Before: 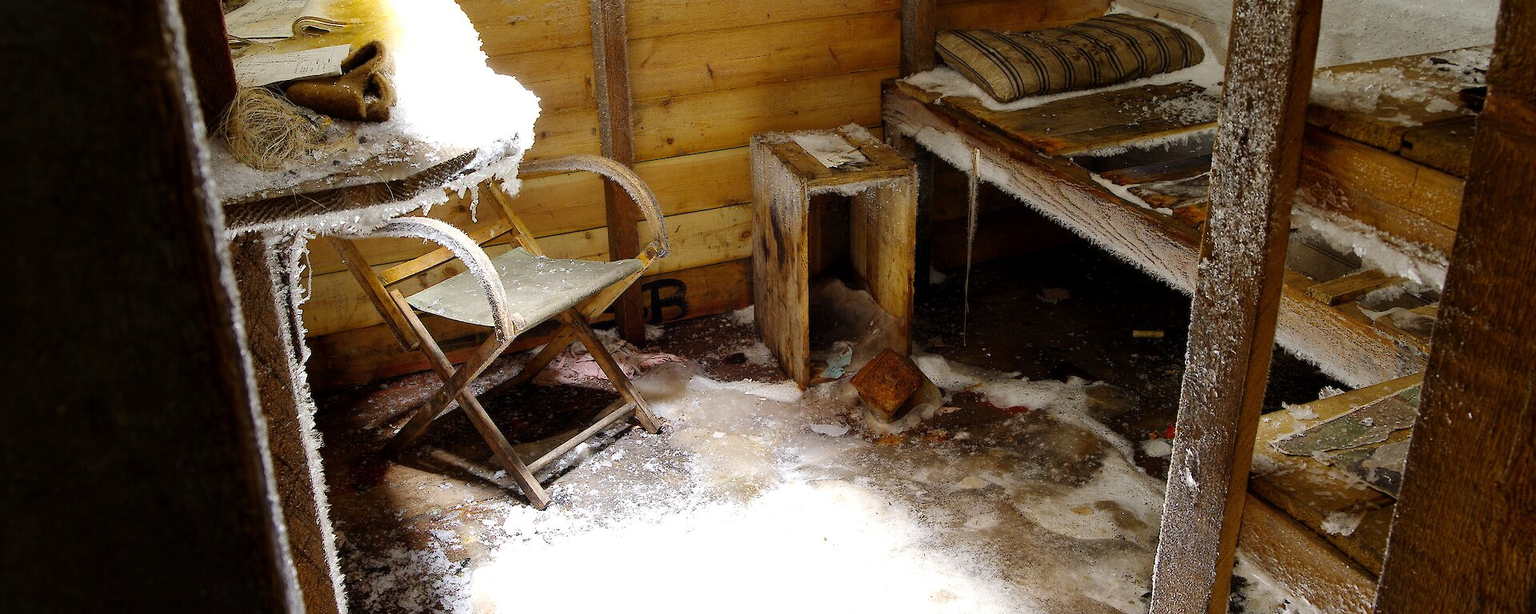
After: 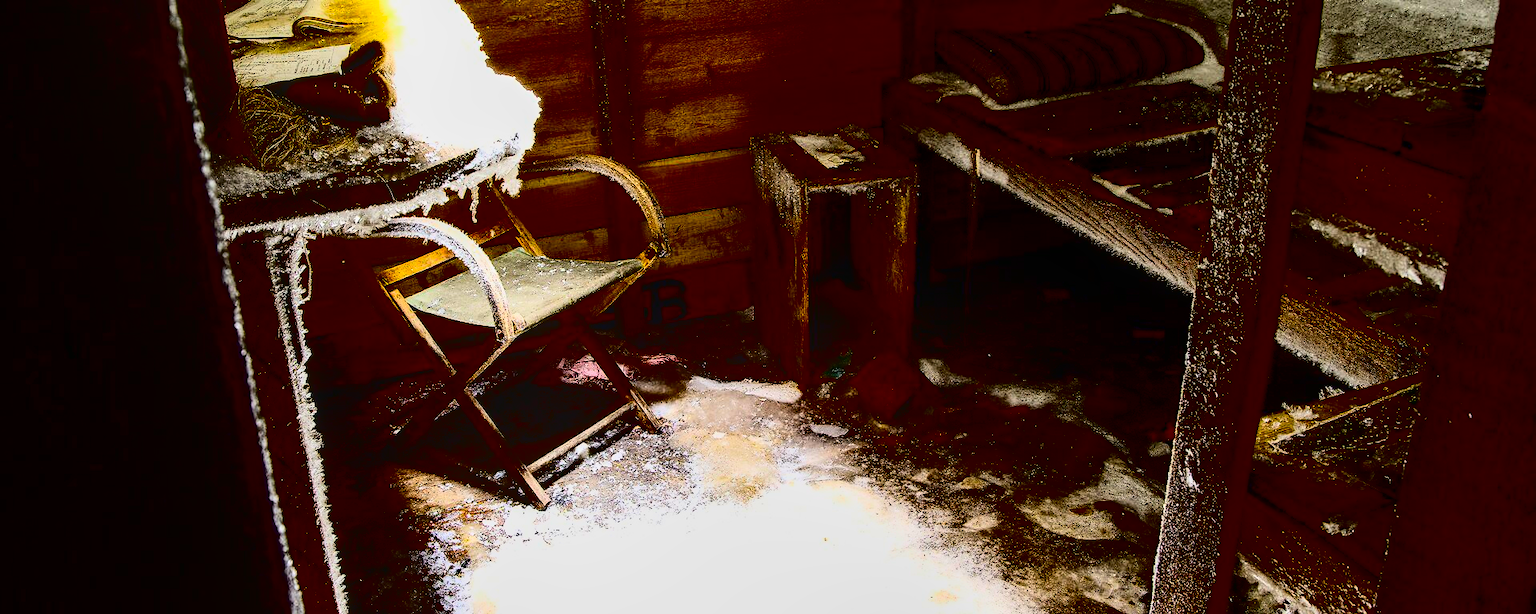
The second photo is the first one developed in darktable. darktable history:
contrast brightness saturation: contrast 0.785, brightness -0.986, saturation 0.999
local contrast: on, module defaults
